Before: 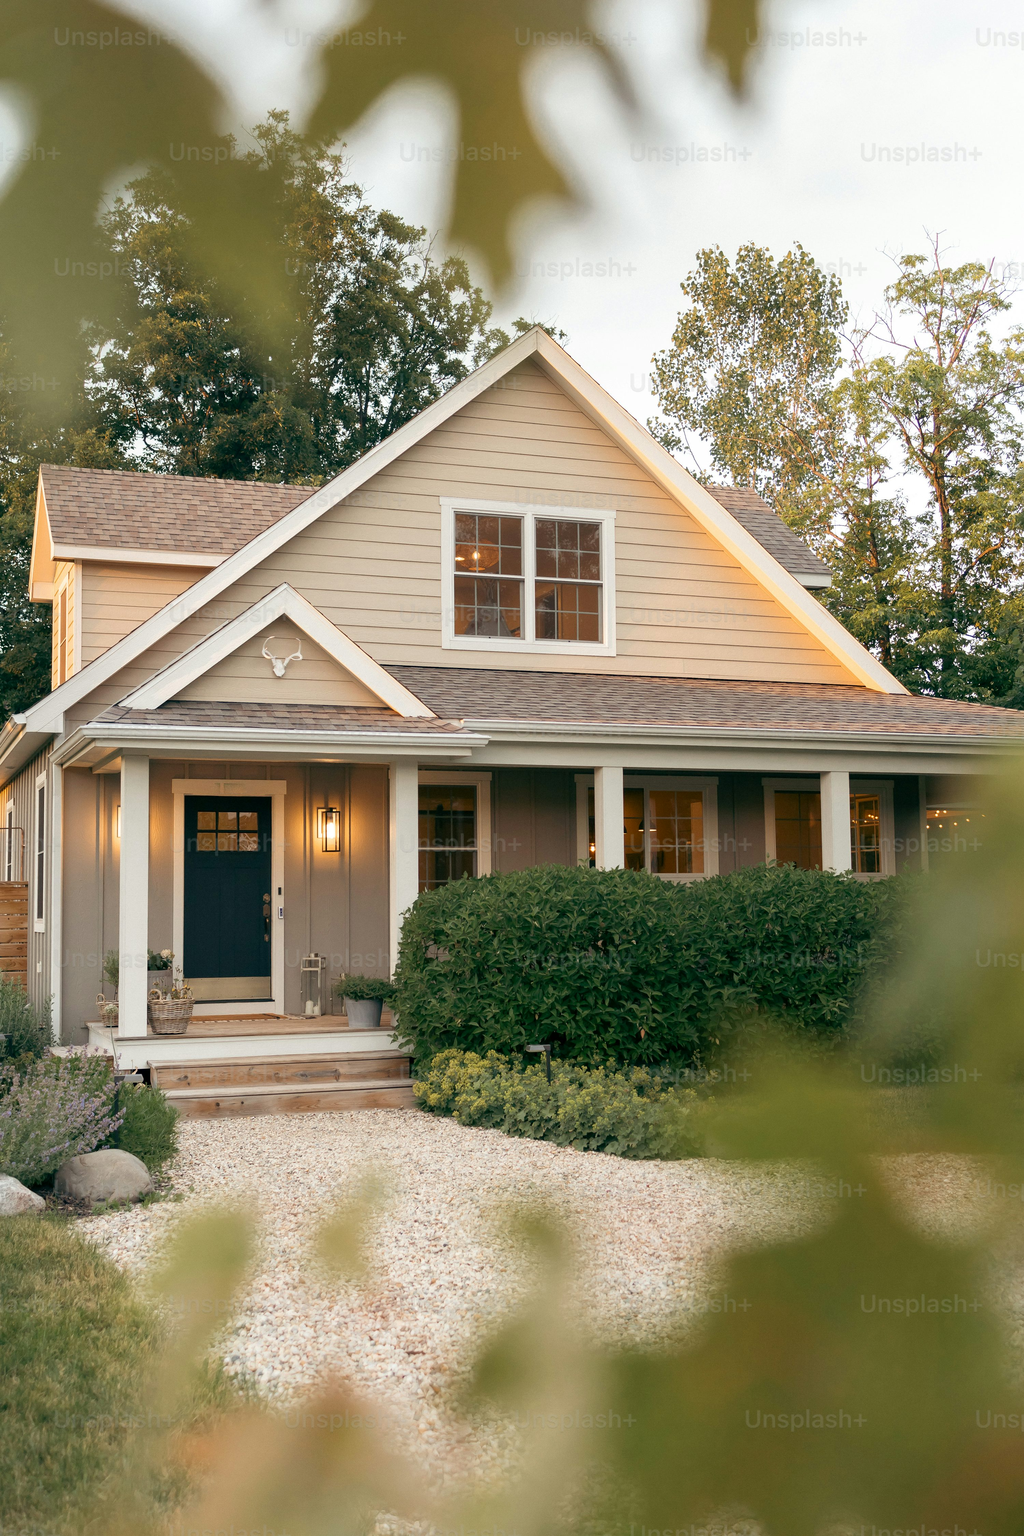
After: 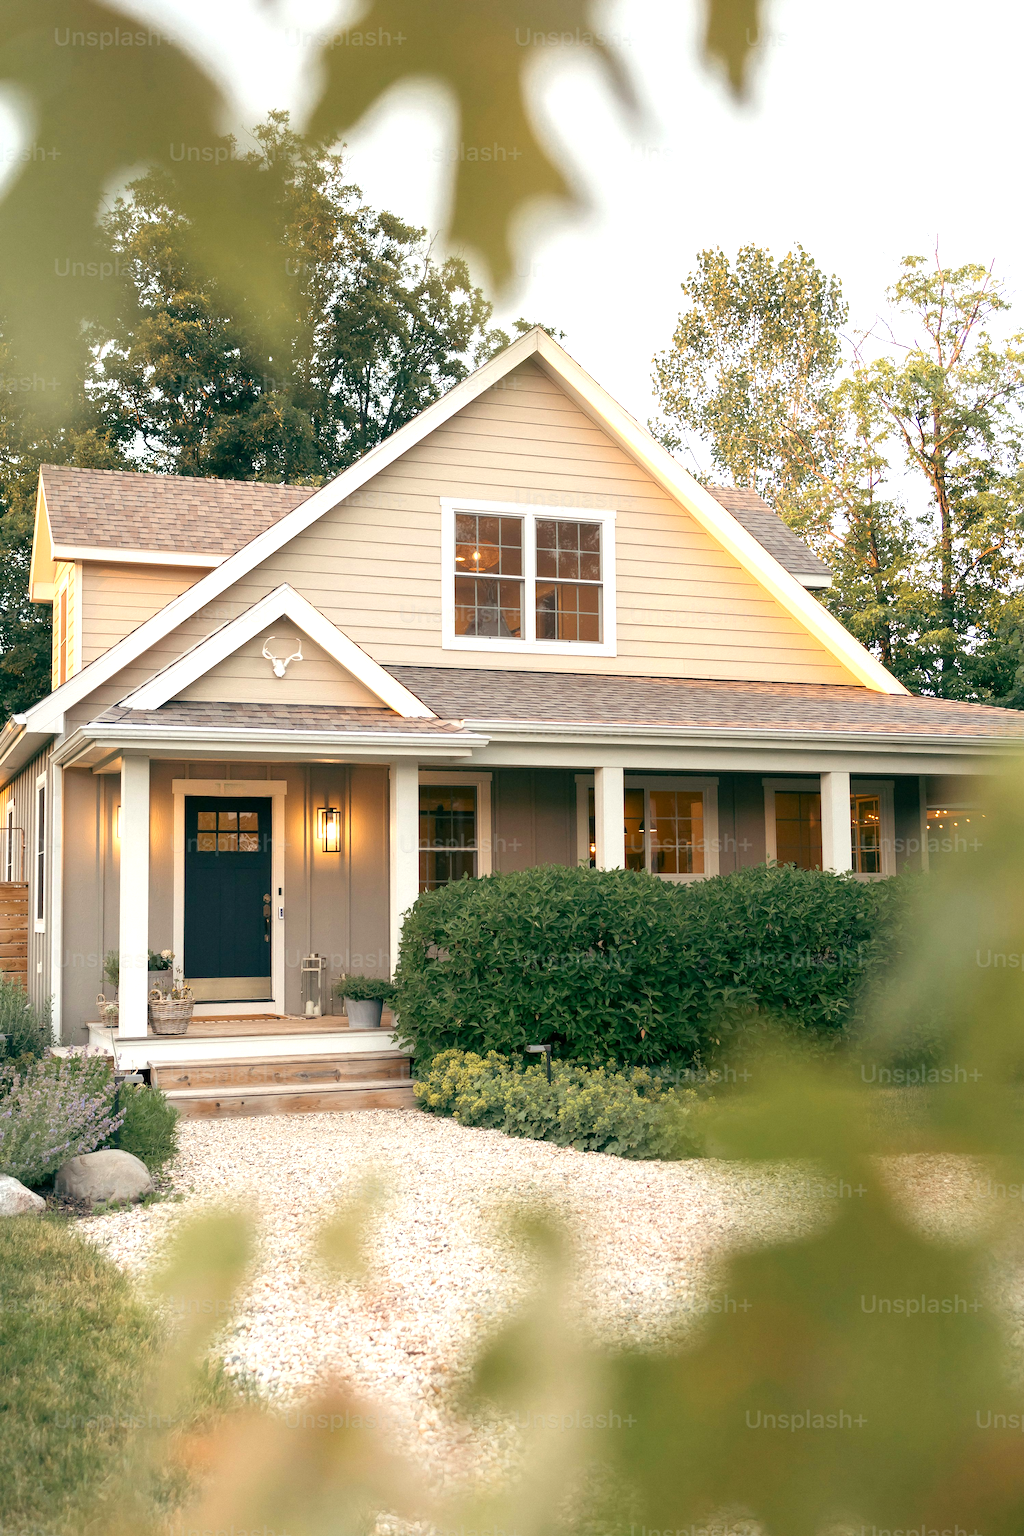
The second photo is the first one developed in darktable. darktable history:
exposure: exposure 0.608 EV, compensate exposure bias true, compensate highlight preservation false
